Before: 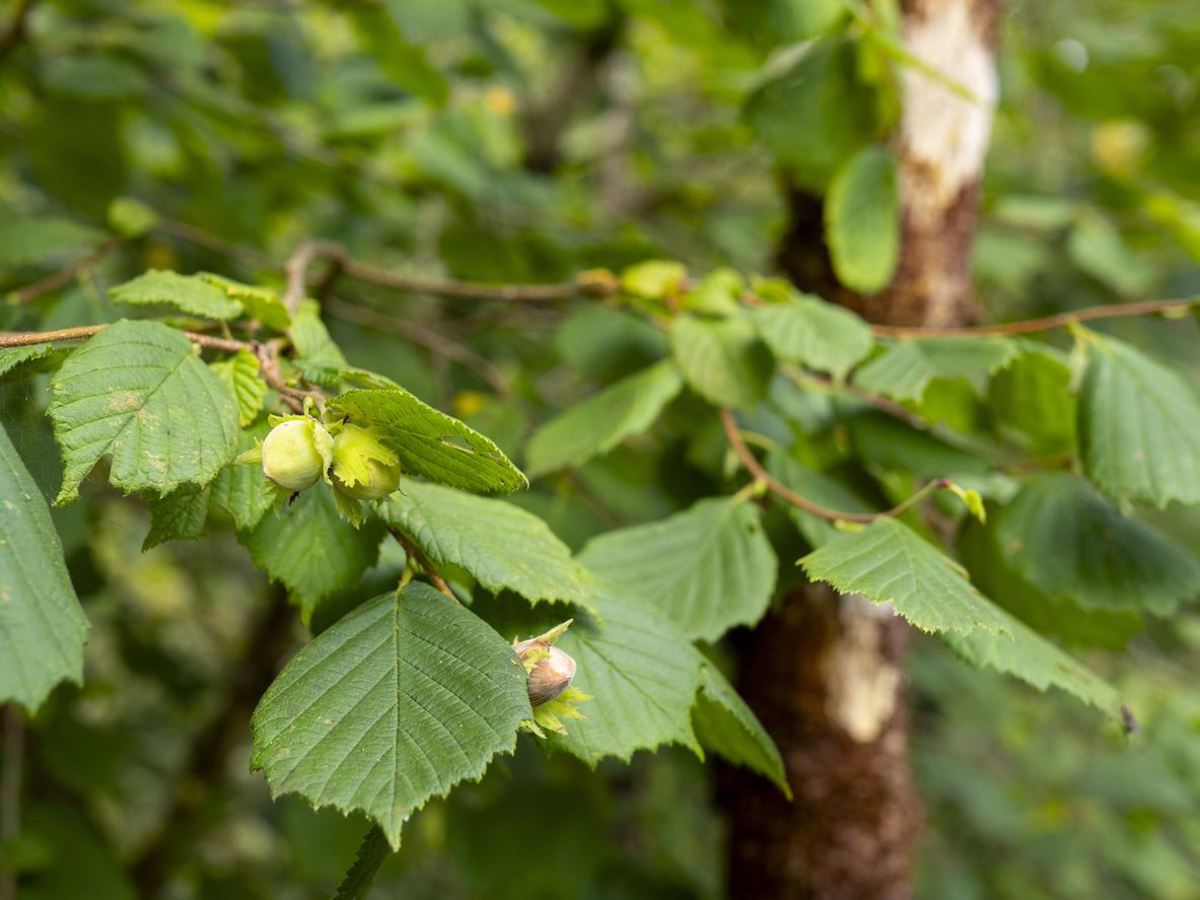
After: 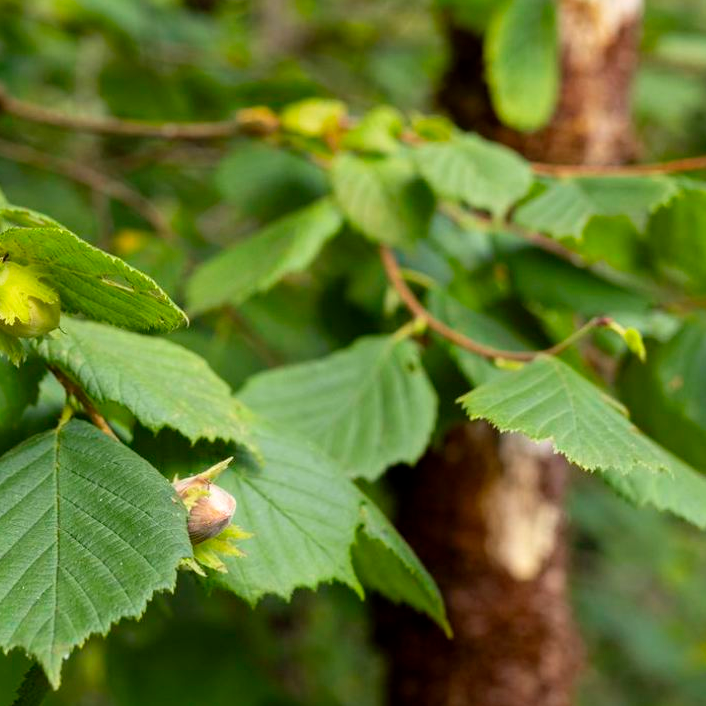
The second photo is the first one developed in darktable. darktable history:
exposure: exposure 0.023 EV, compensate highlight preservation false
crop and rotate: left 28.337%, top 18.089%, right 12.754%, bottom 3.439%
